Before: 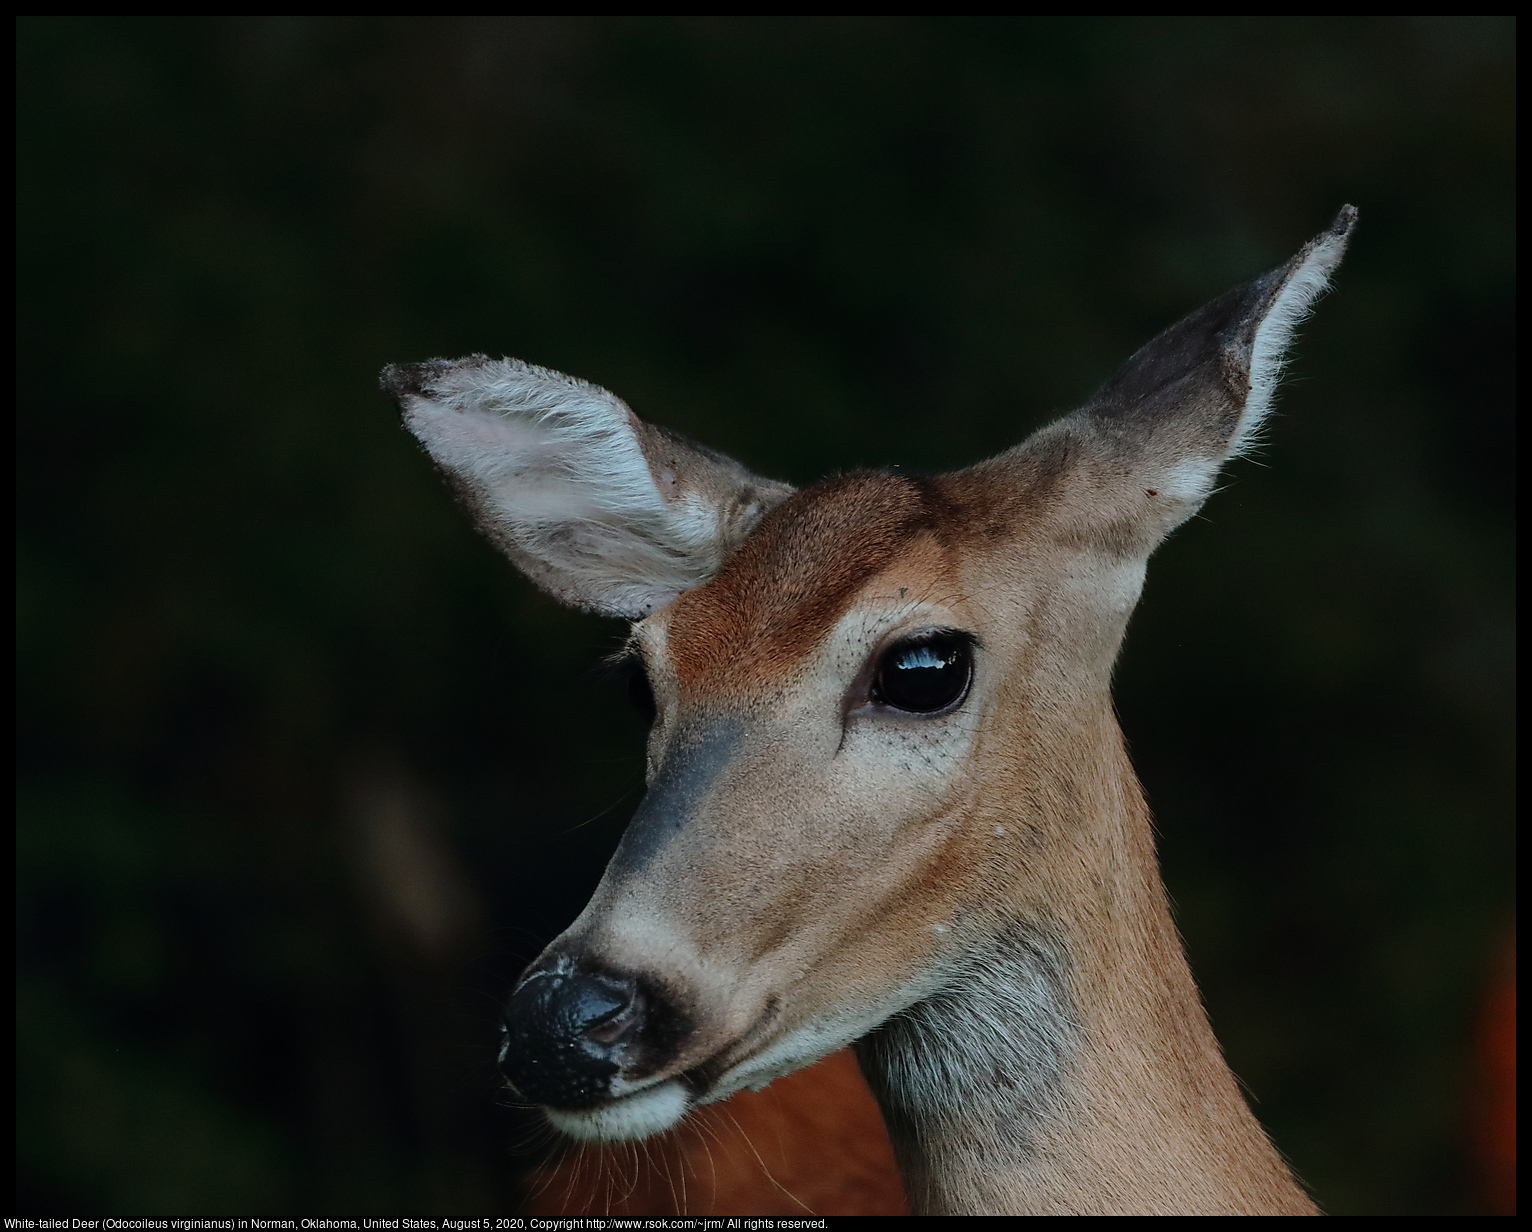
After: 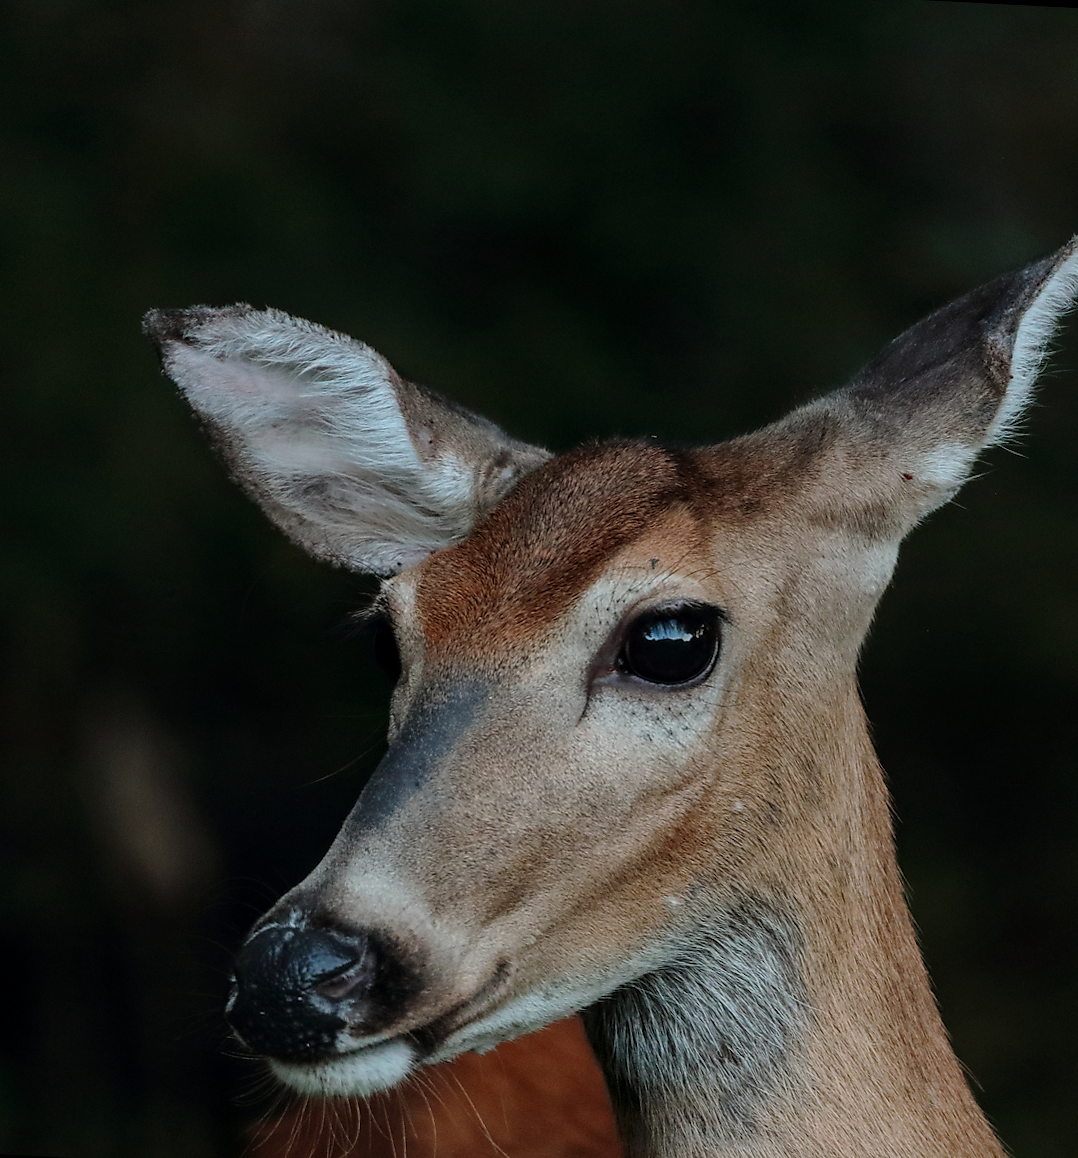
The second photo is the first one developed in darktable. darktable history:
crop and rotate: angle -2.95°, left 14.226%, top 0.018%, right 10.995%, bottom 0.047%
local contrast: on, module defaults
